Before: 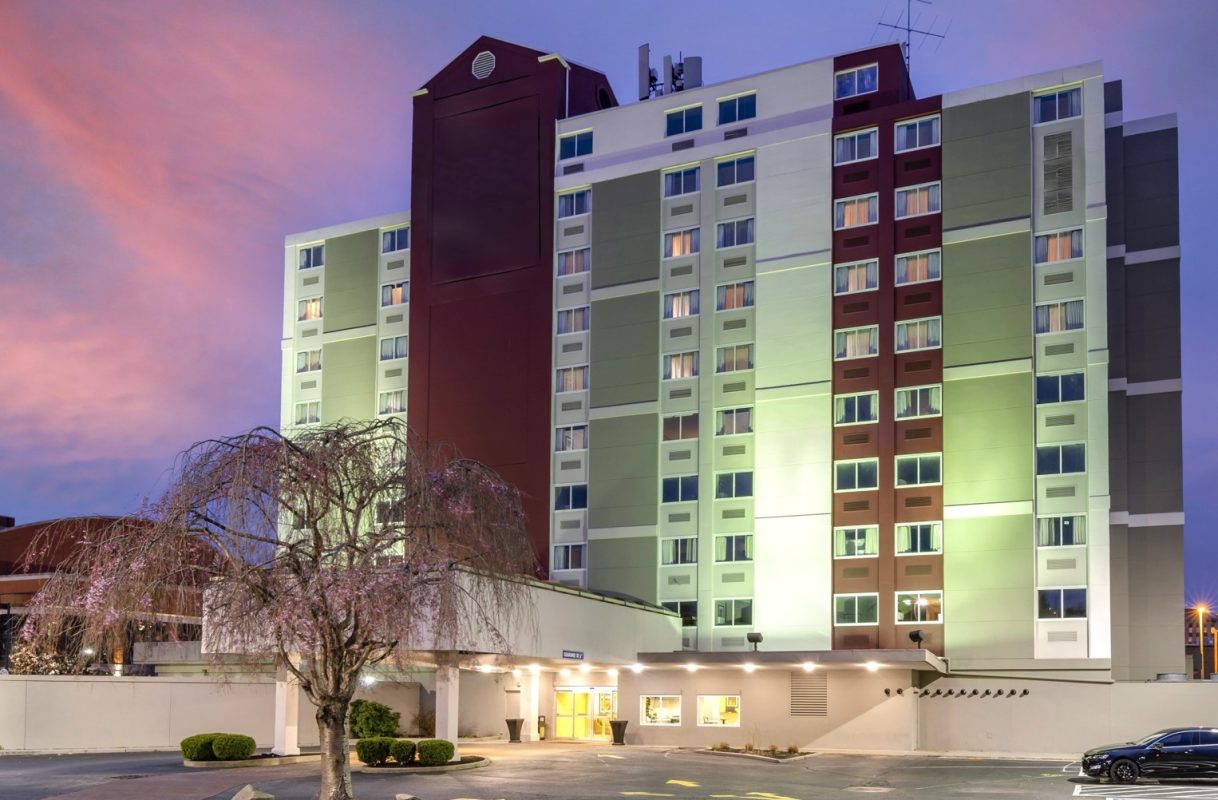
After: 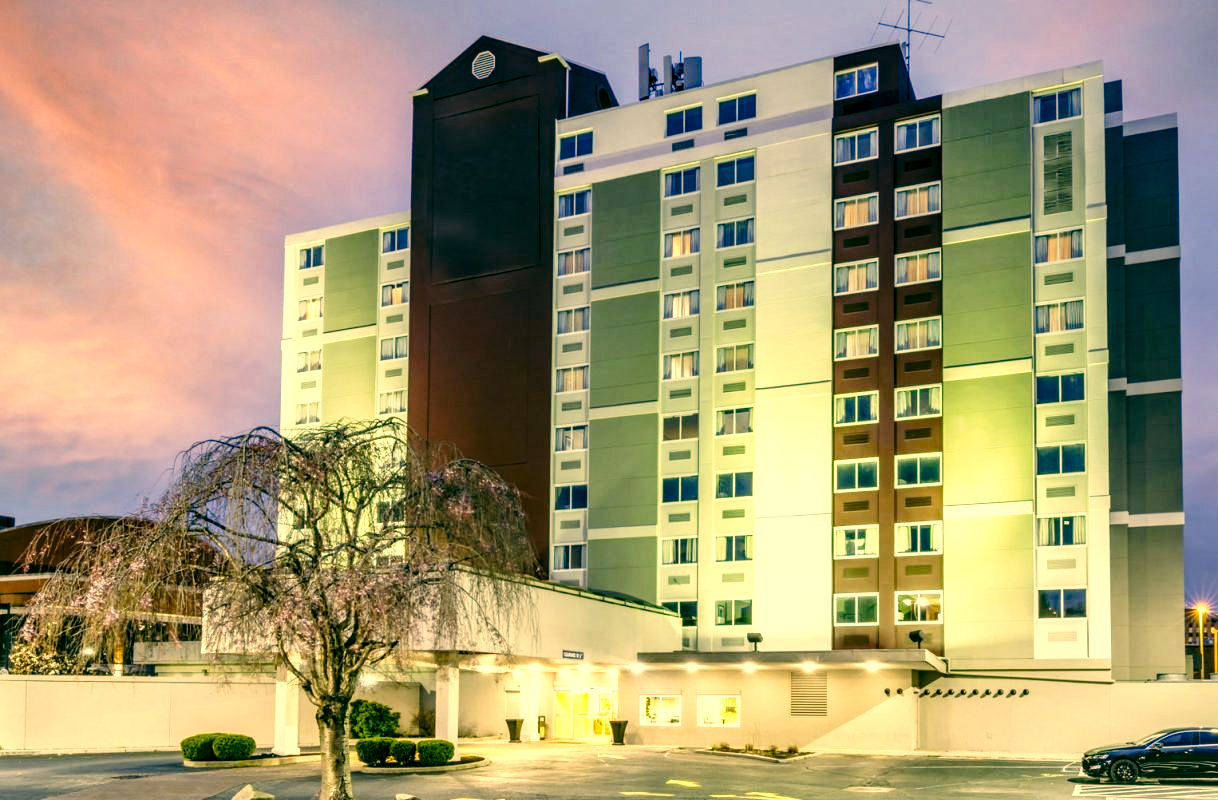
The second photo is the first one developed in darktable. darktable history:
color correction: highlights a* 5.65, highlights b* 32.86, shadows a* -25.98, shadows b* 3.96
shadows and highlights: shadows 36.56, highlights -28.11, soften with gaussian
base curve: curves: ch0 [(0, 0) (0.028, 0.03) (0.121, 0.232) (0.46, 0.748) (0.859, 0.968) (1, 1)], preserve colors none
local contrast: detail 150%
